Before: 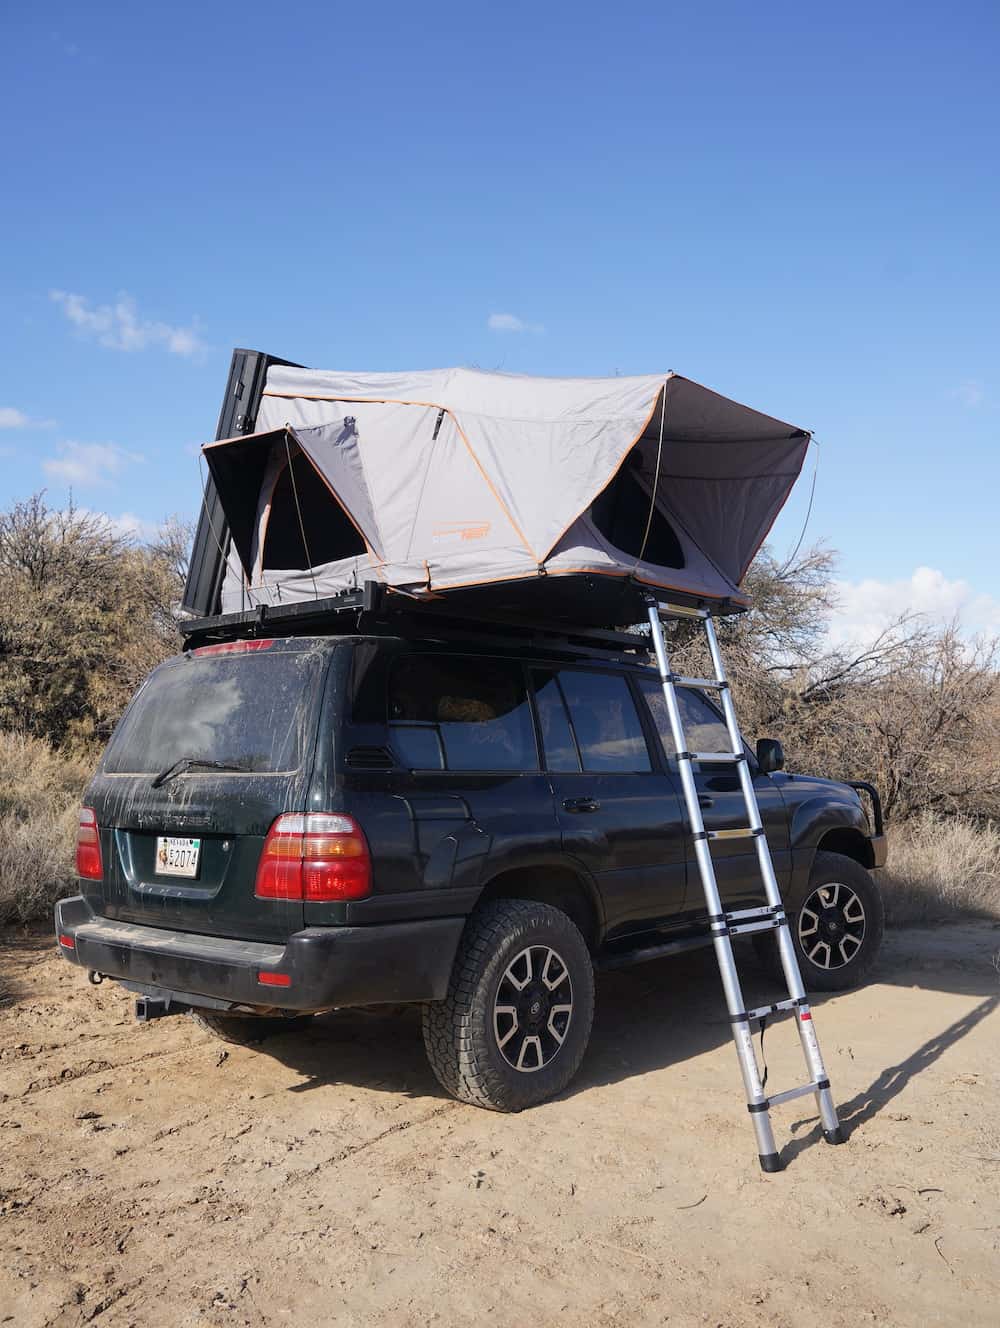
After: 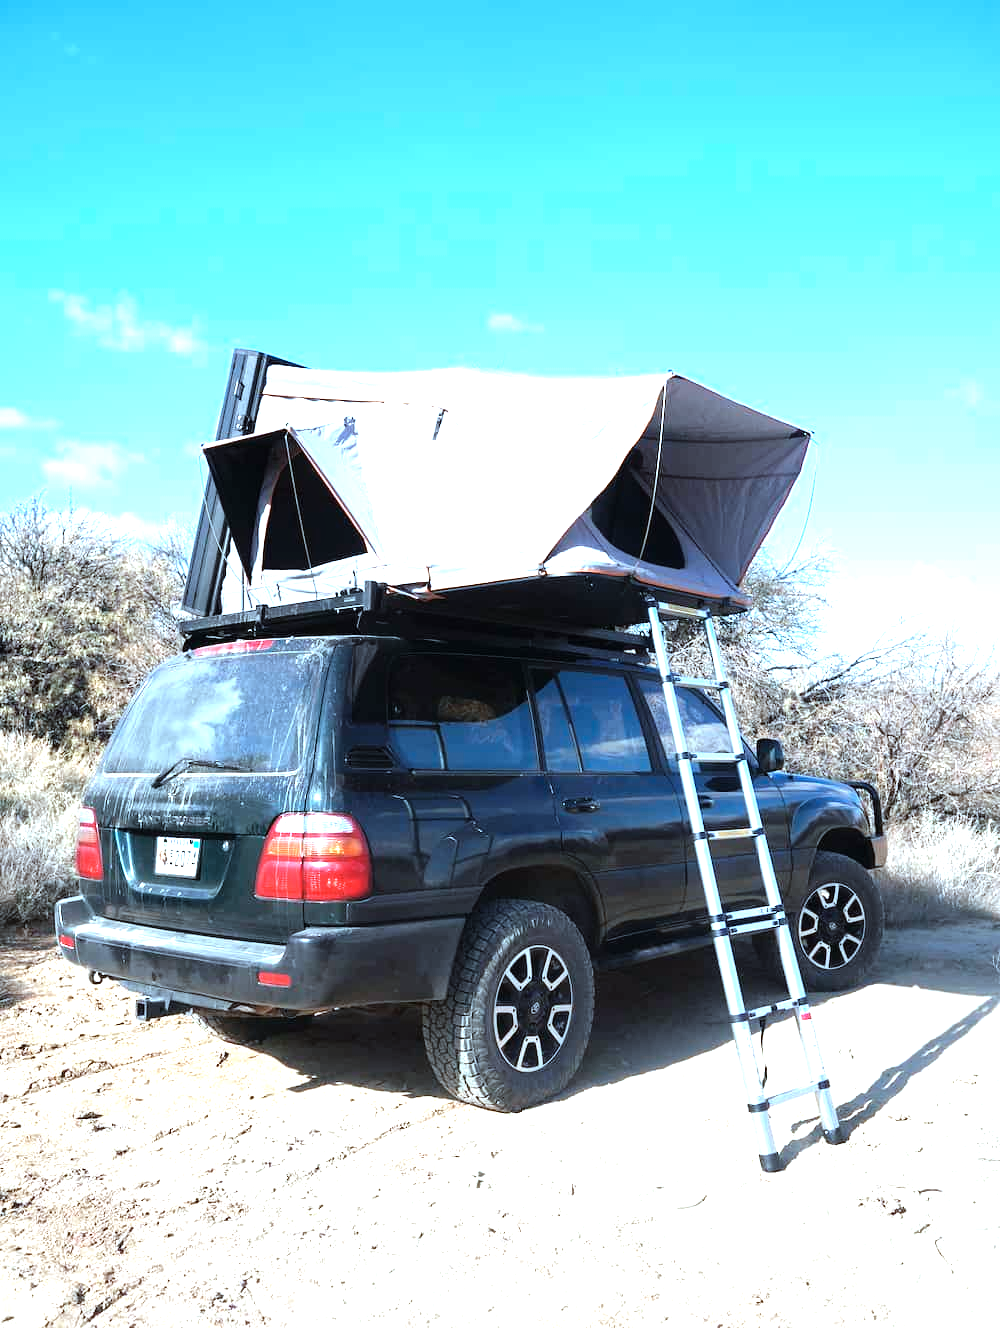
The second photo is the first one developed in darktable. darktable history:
color correction: highlights a* -10.54, highlights b* -19.42
exposure: black level correction 0, exposure 0.898 EV, compensate highlight preservation false
tone equalizer: -8 EV -0.766 EV, -7 EV -0.715 EV, -6 EV -0.615 EV, -5 EV -0.363 EV, -3 EV 0.378 EV, -2 EV 0.6 EV, -1 EV 0.691 EV, +0 EV 0.72 EV
